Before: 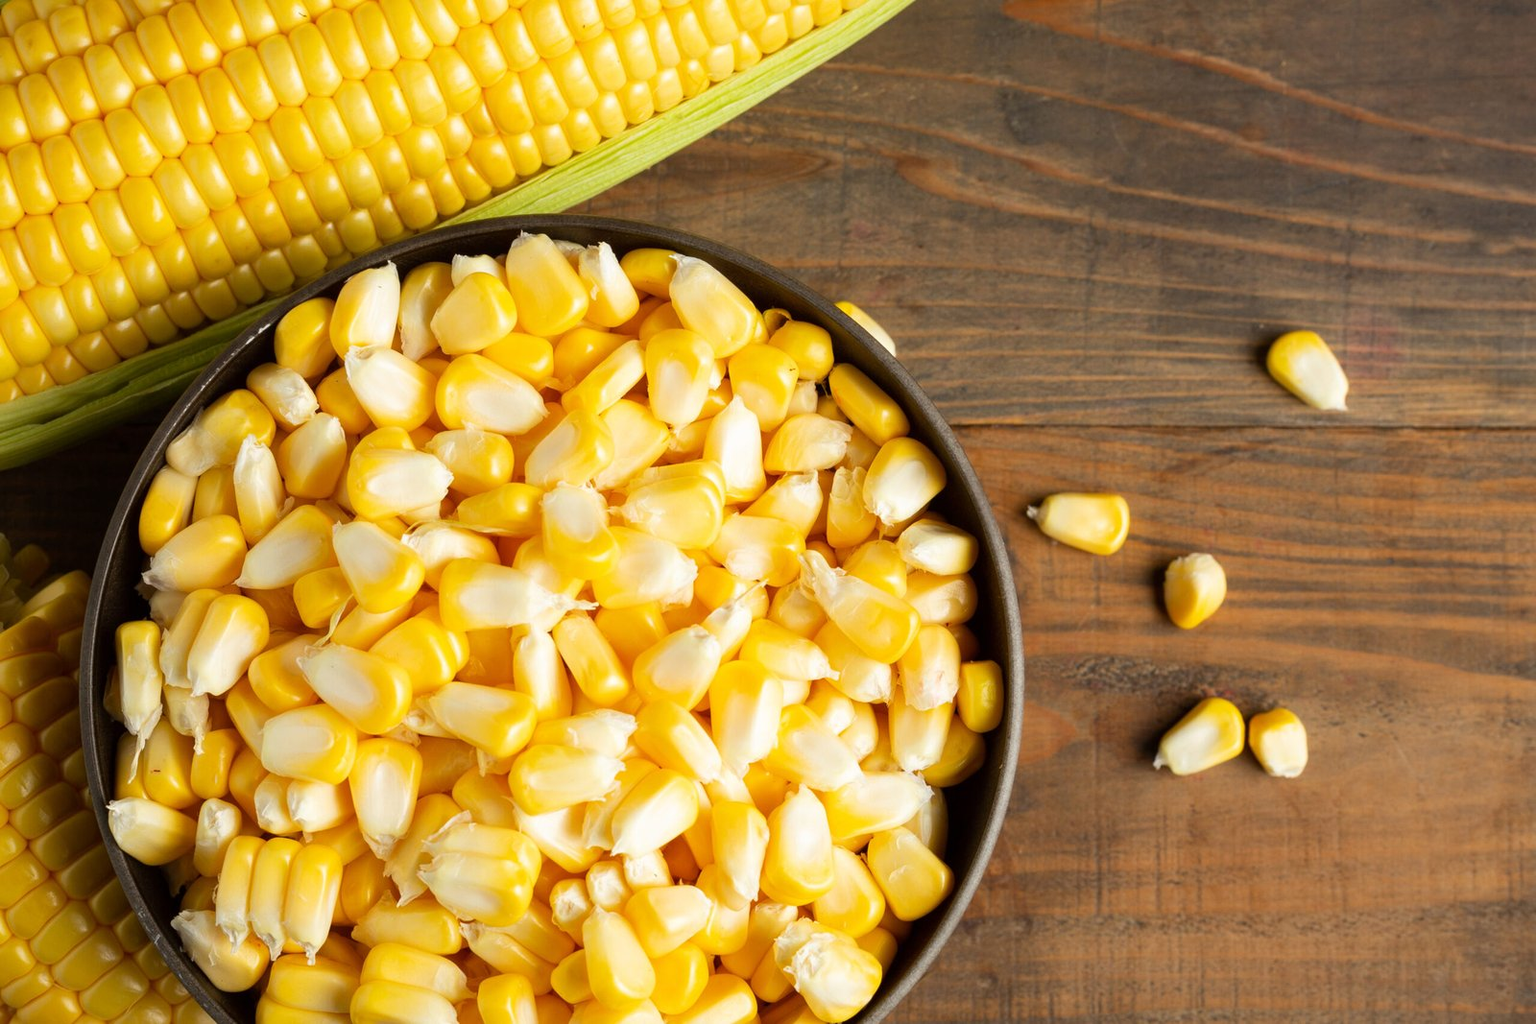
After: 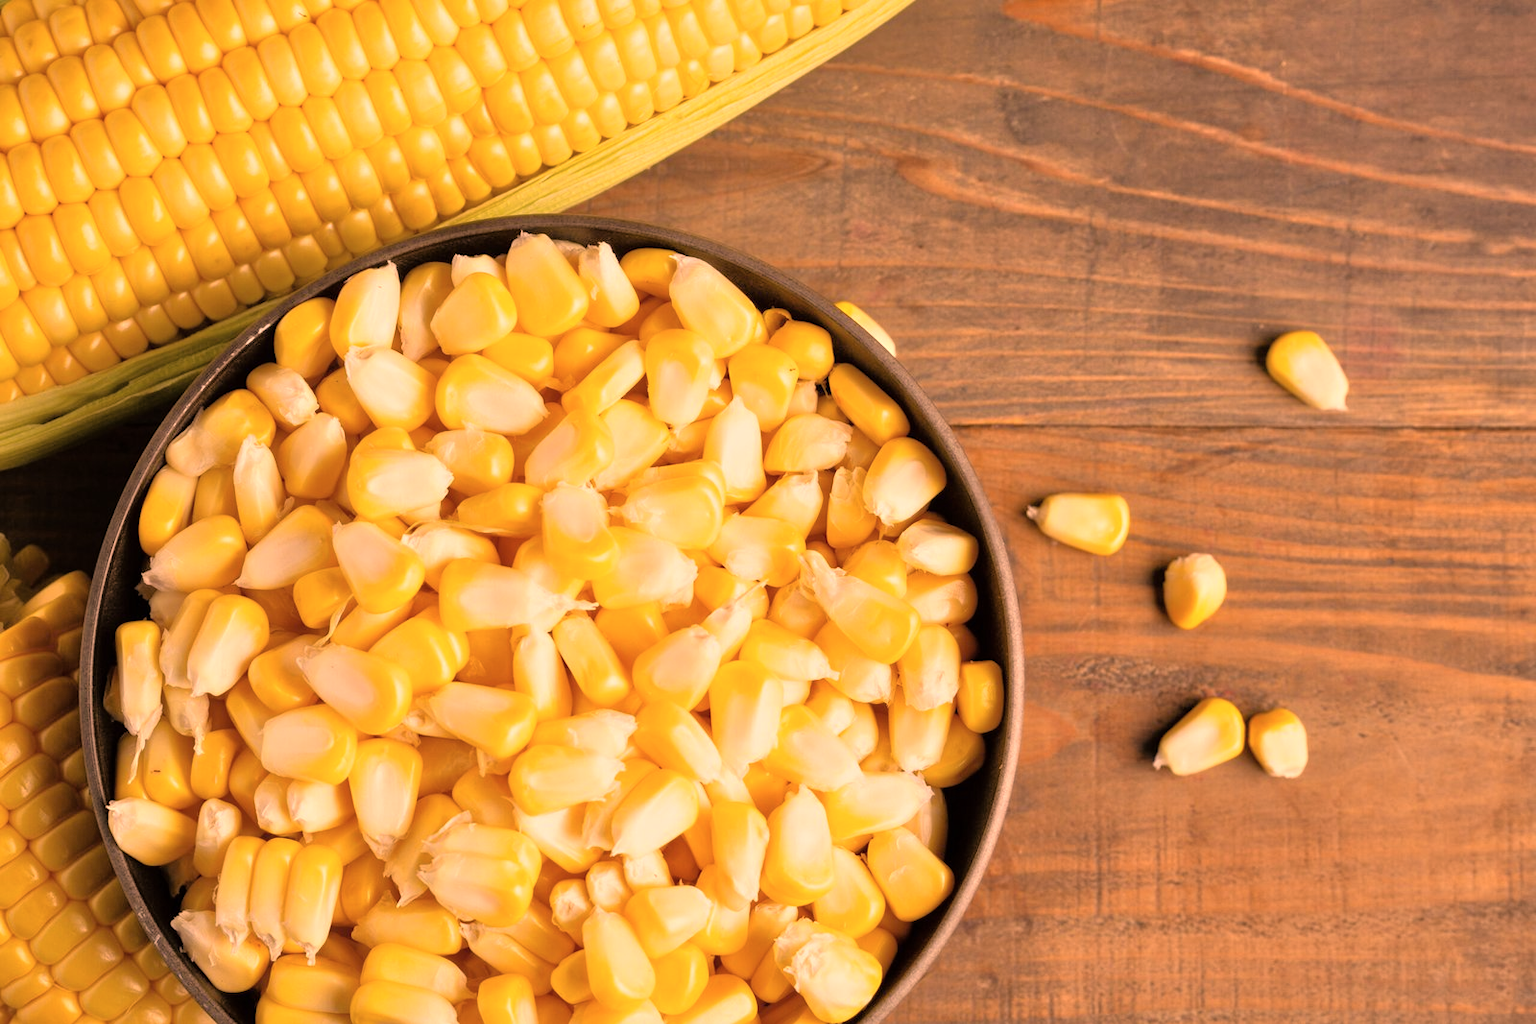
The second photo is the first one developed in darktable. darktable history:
tone equalizer: -7 EV 0.15 EV, -6 EV 0.6 EV, -5 EV 1.15 EV, -4 EV 1.33 EV, -3 EV 1.15 EV, -2 EV 0.6 EV, -1 EV 0.15 EV, mask exposure compensation -0.5 EV
color correction: highlights a* 40, highlights b* 40, saturation 0.69
